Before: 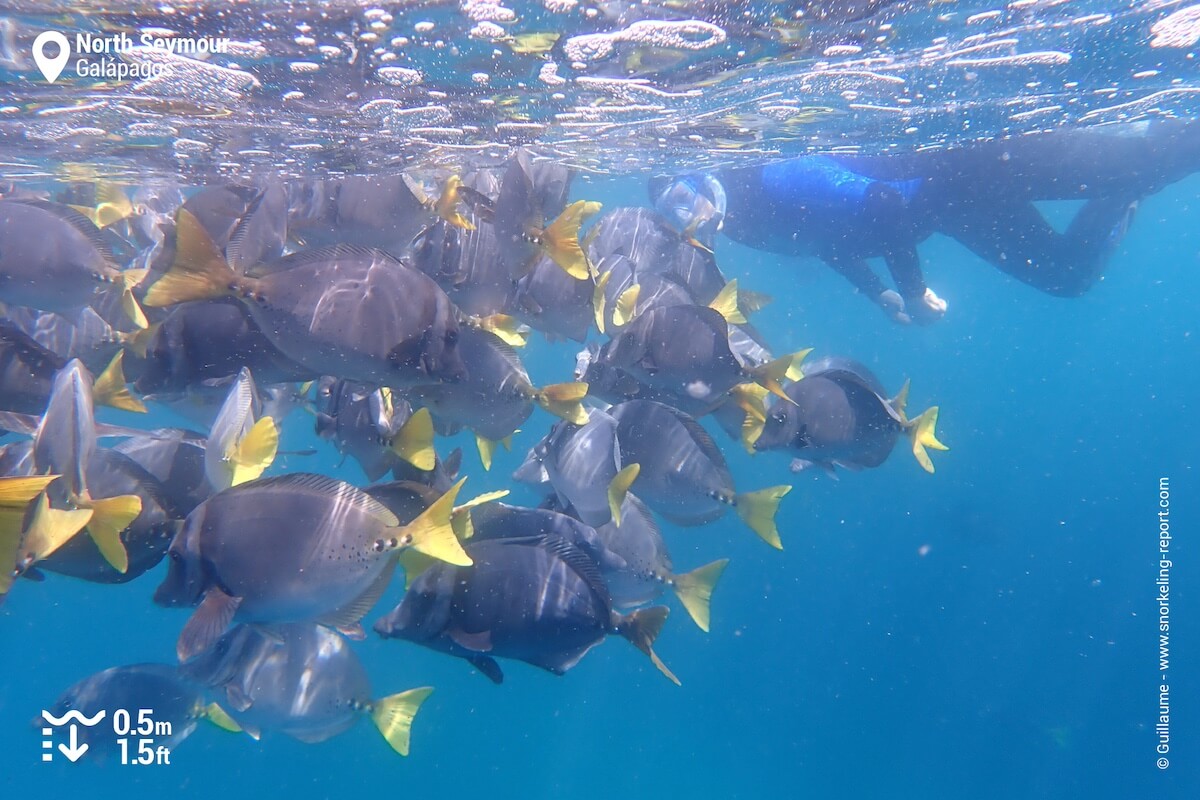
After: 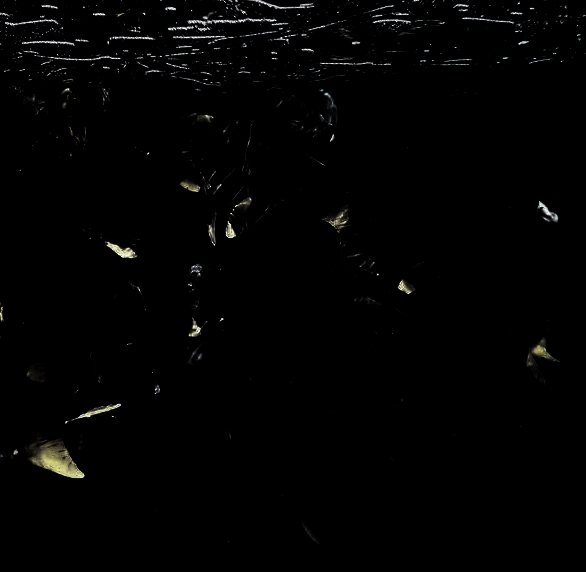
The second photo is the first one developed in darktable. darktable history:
crop: left 32.385%, top 10.941%, right 18.738%, bottom 17.506%
levels: levels [0.721, 0.937, 0.997]
